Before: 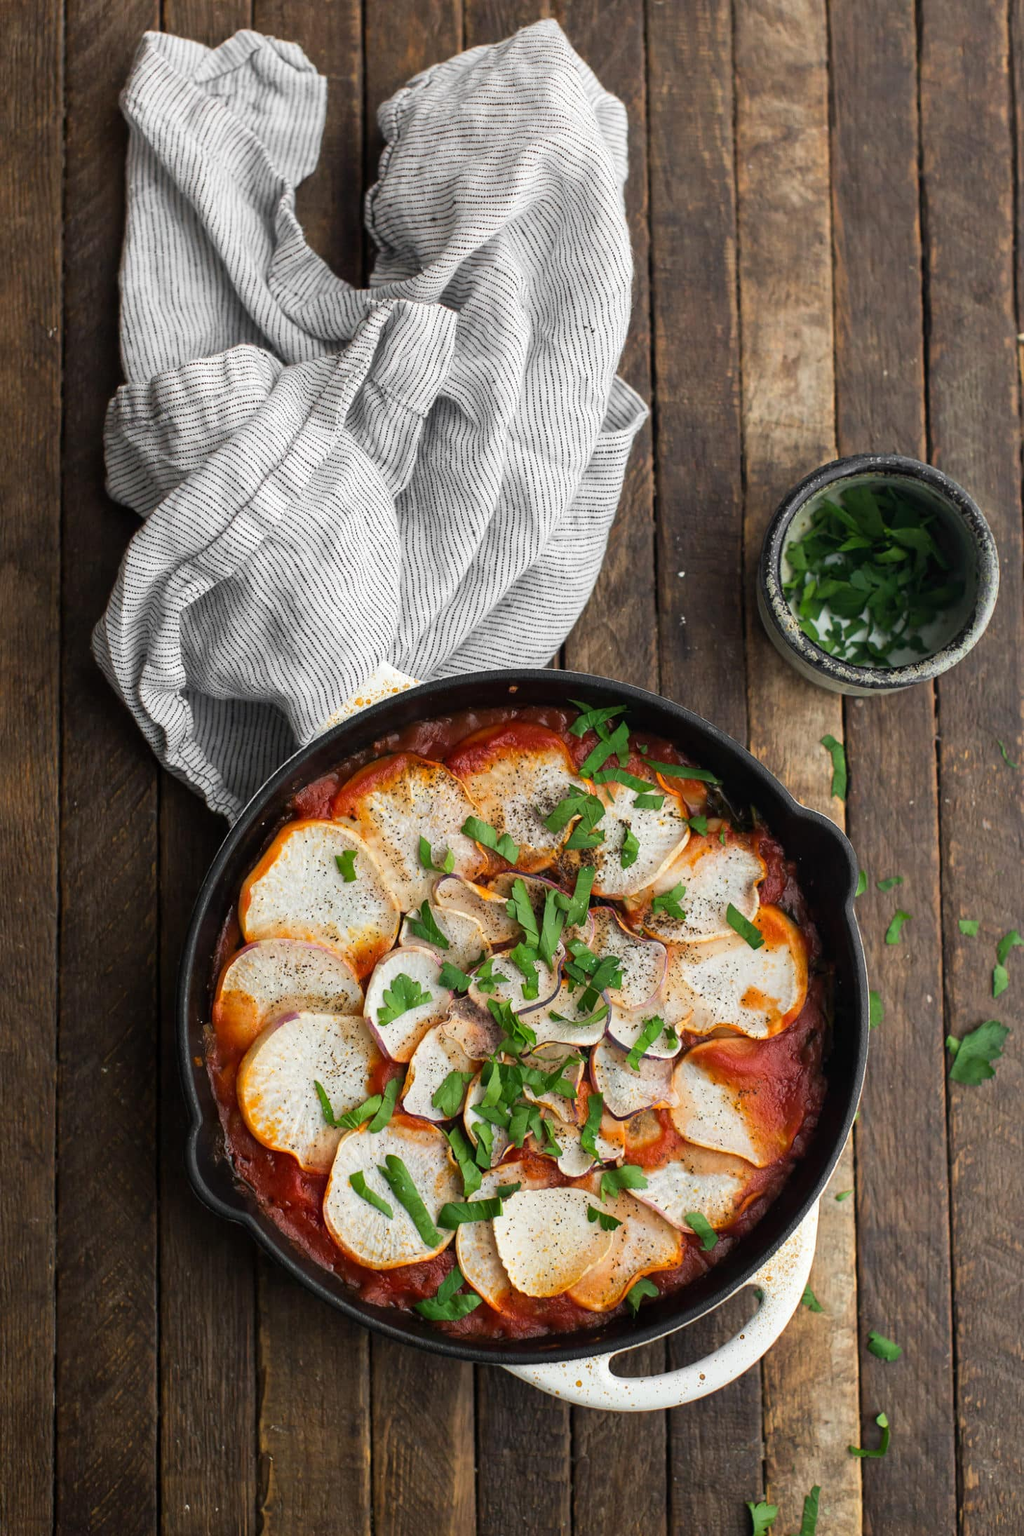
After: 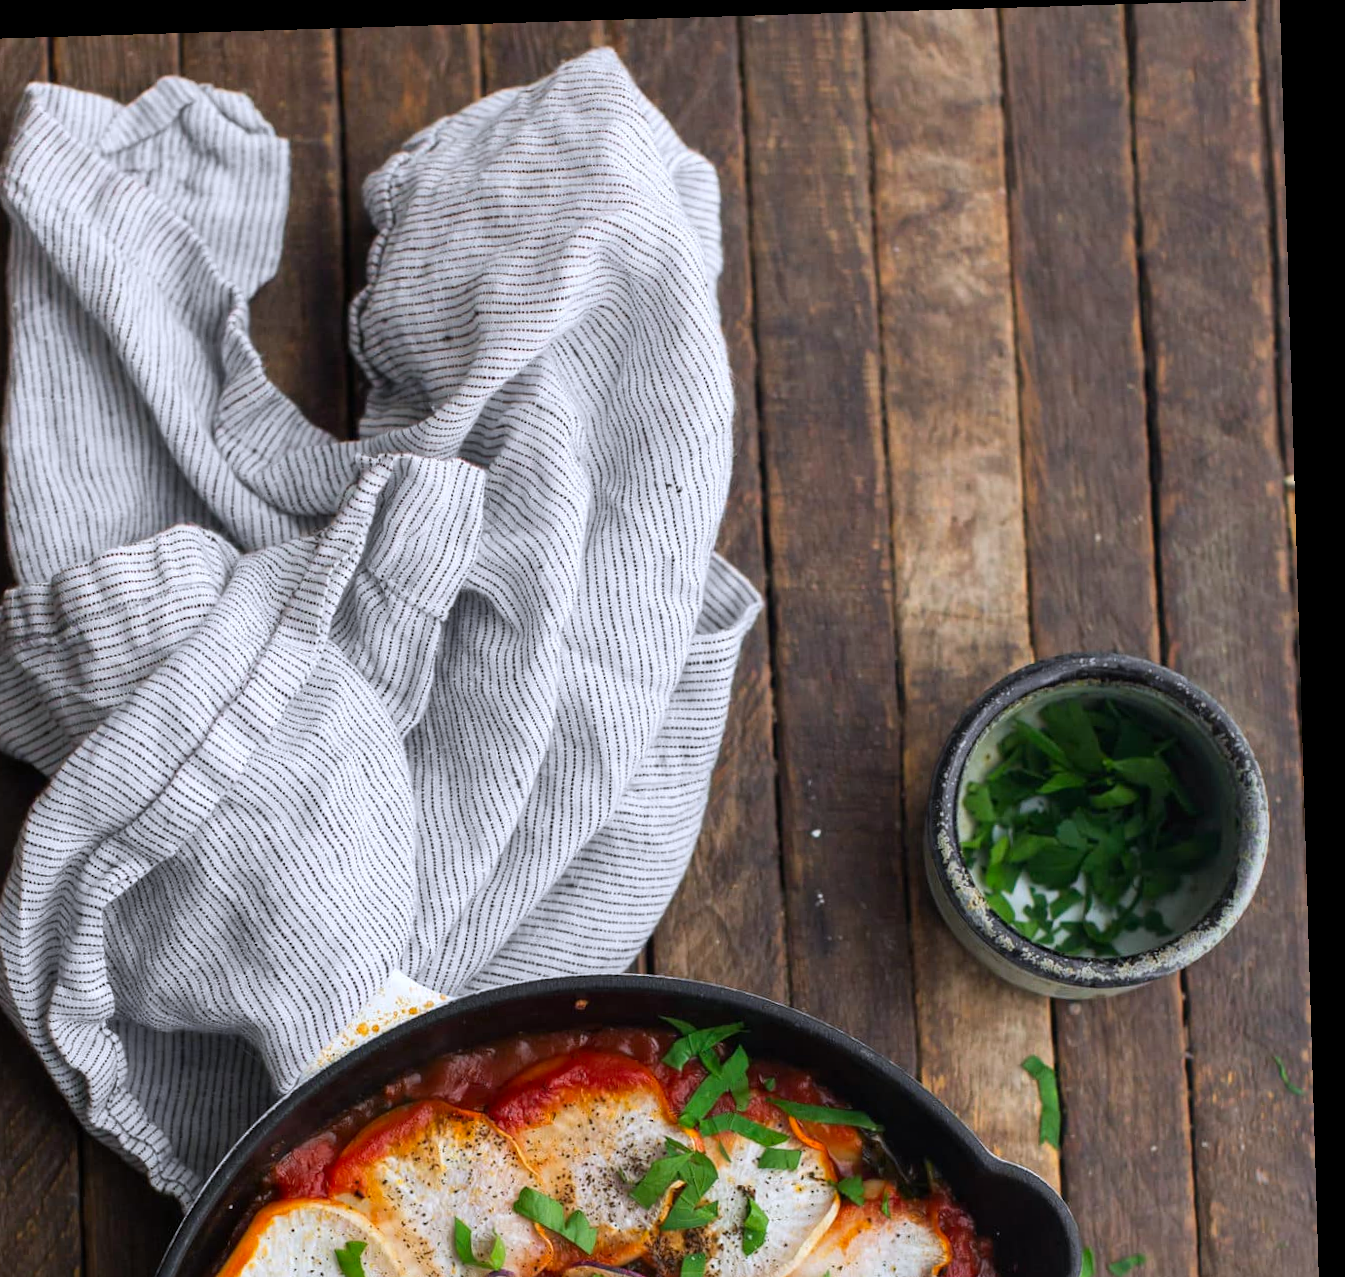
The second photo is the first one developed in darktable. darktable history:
color calibration: illuminant as shot in camera, x 0.358, y 0.373, temperature 4628.91 K
rotate and perspective: rotation -1.75°, automatic cropping off
contrast brightness saturation: saturation 0.18
crop and rotate: left 11.812%, bottom 42.776%
